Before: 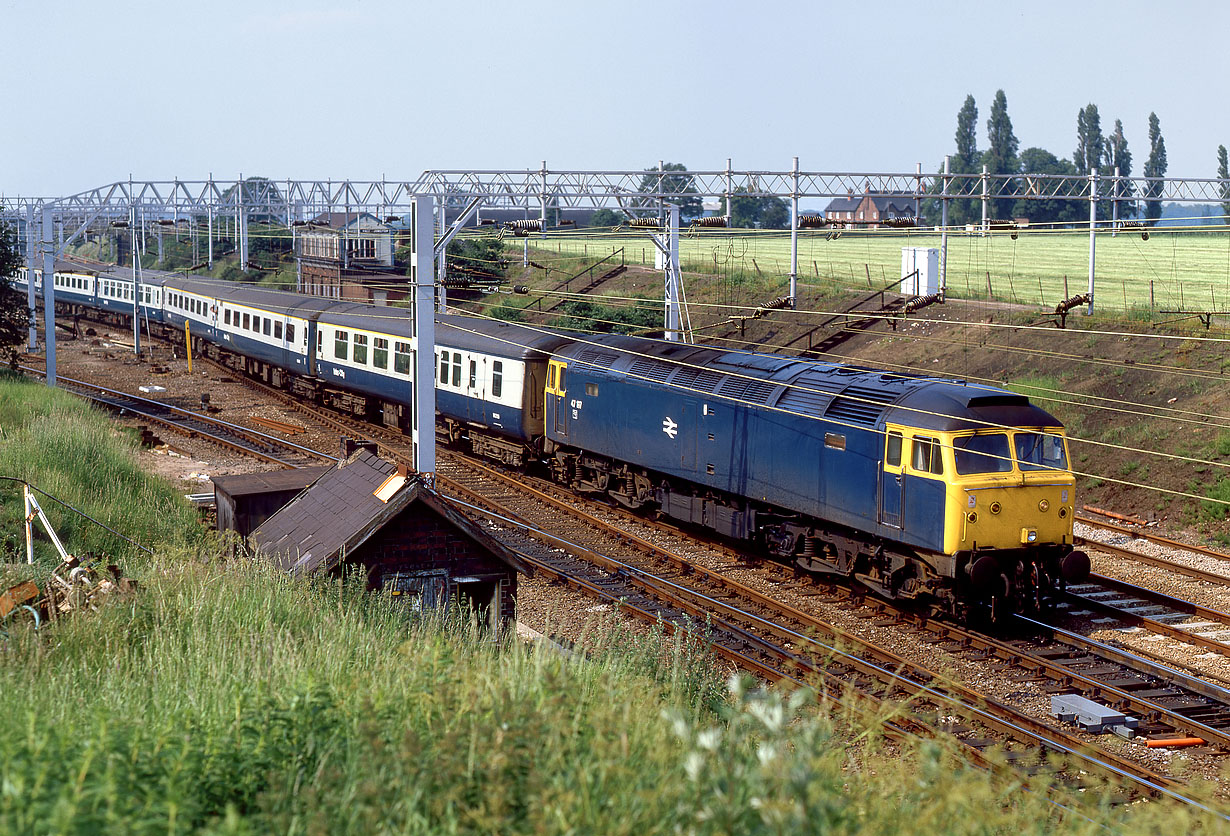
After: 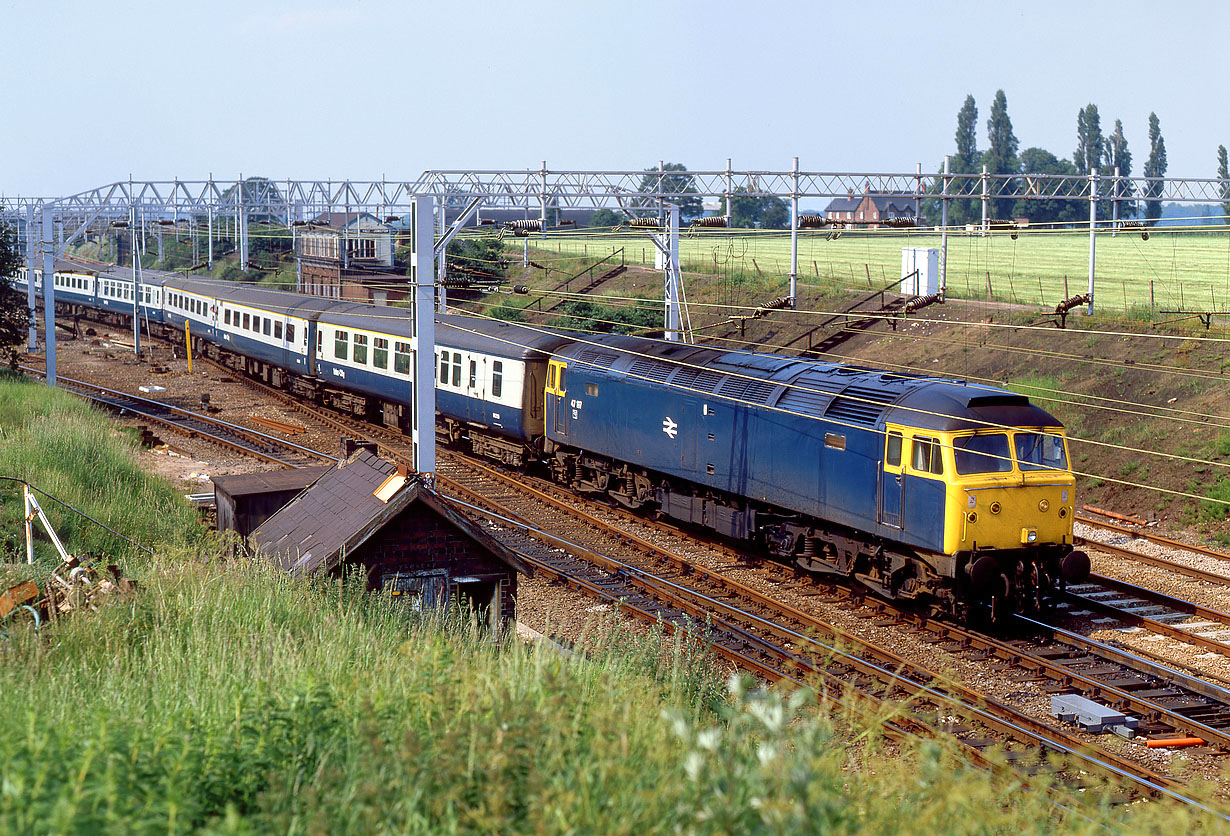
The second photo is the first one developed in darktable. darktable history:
contrast brightness saturation: contrast 0.03, brightness 0.056, saturation 0.126
